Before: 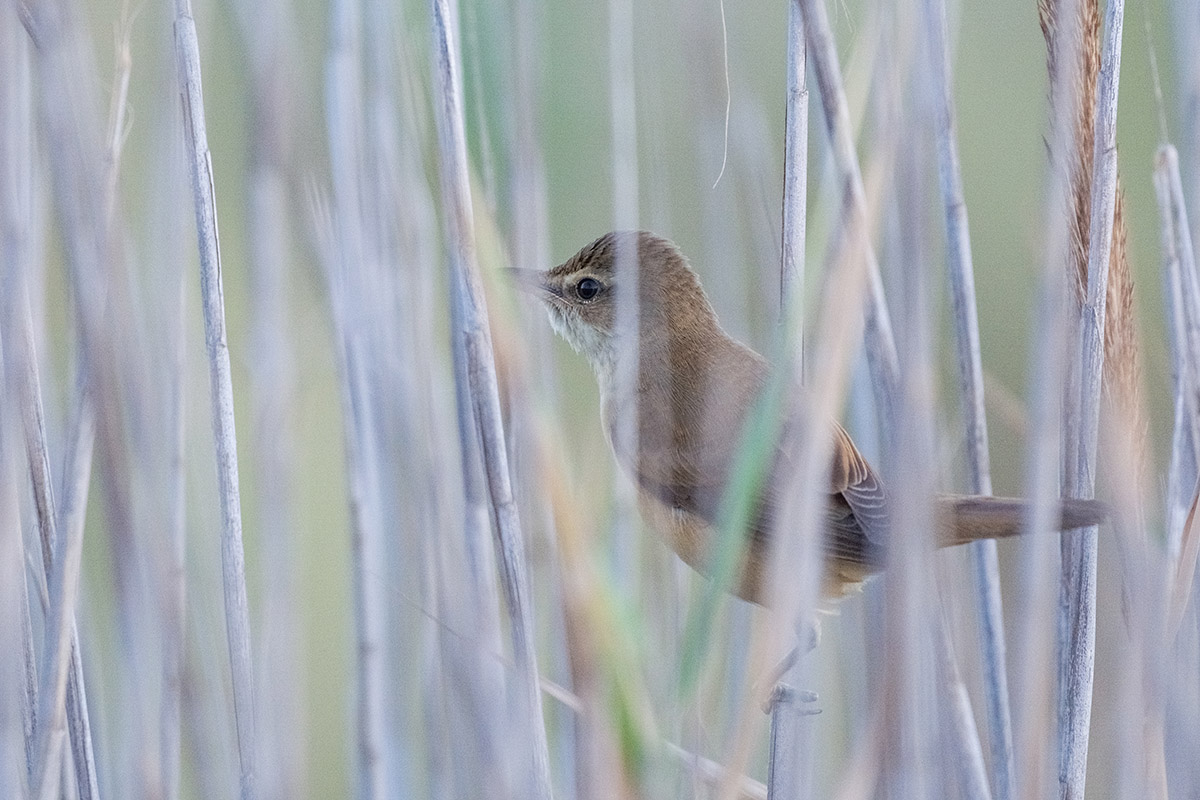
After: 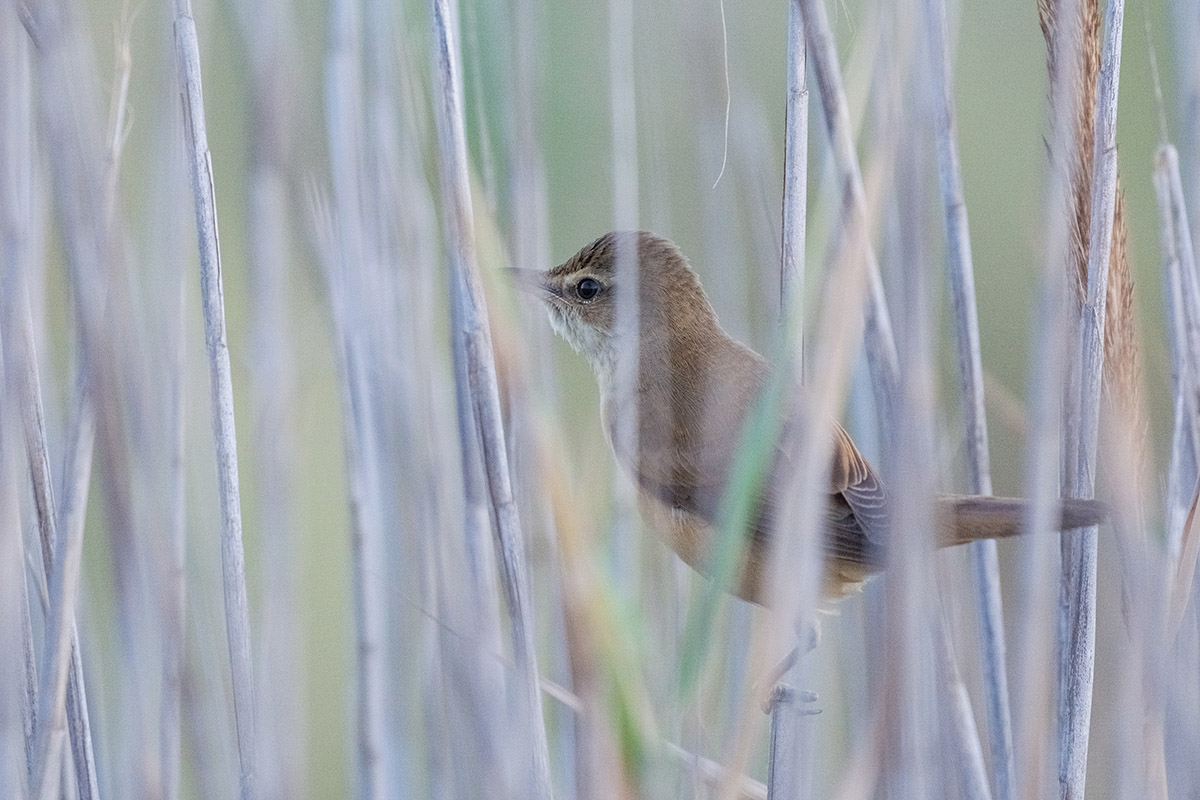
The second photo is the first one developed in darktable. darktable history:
exposure: exposure -0.06 EV, compensate highlight preservation false
